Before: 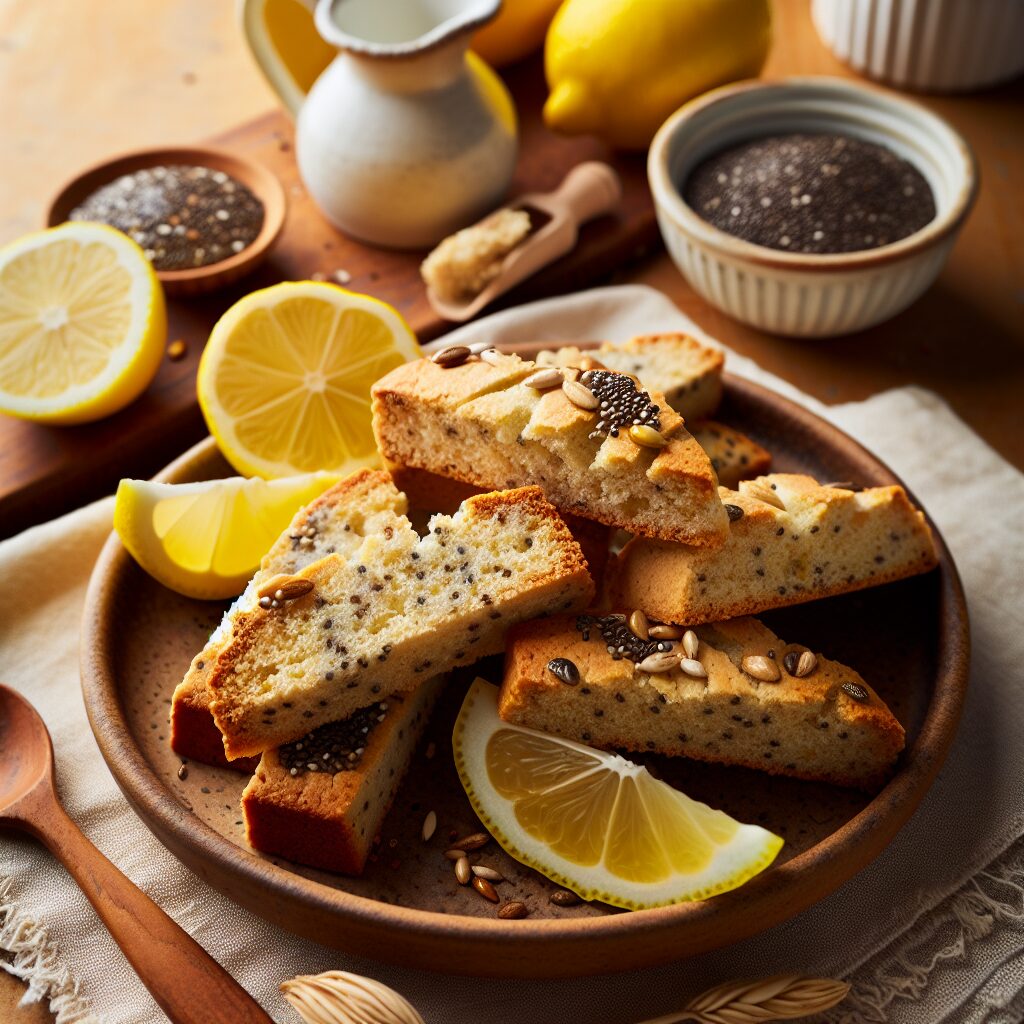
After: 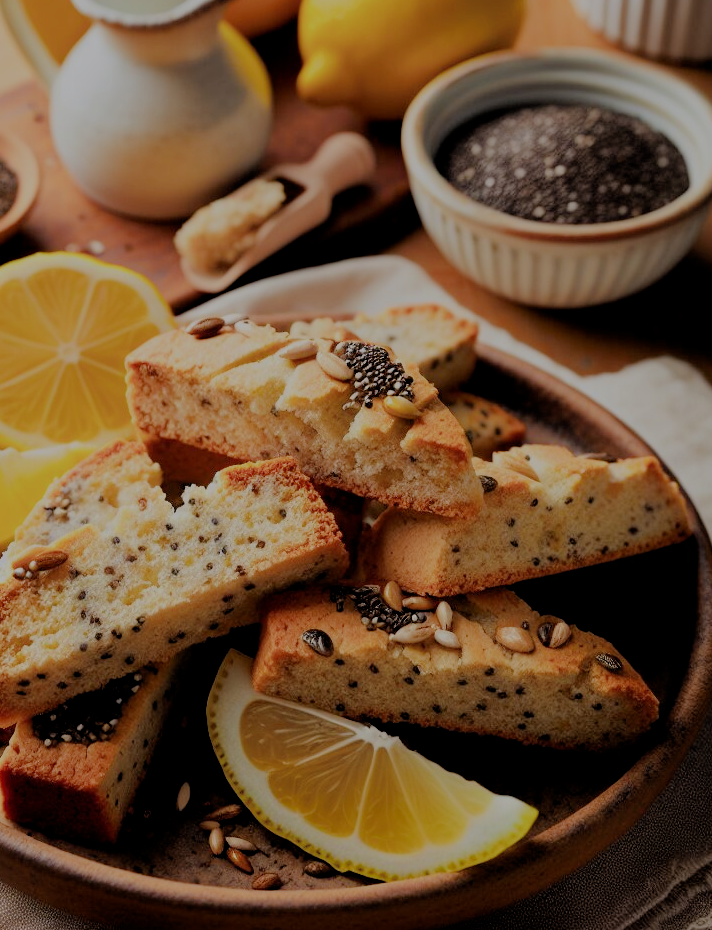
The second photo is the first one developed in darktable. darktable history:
crop and rotate: left 24.034%, top 2.838%, right 6.406%, bottom 6.299%
filmic rgb: black relative exposure -4.42 EV, white relative exposure 6.58 EV, hardness 1.85, contrast 0.5
tone equalizer: on, module defaults
